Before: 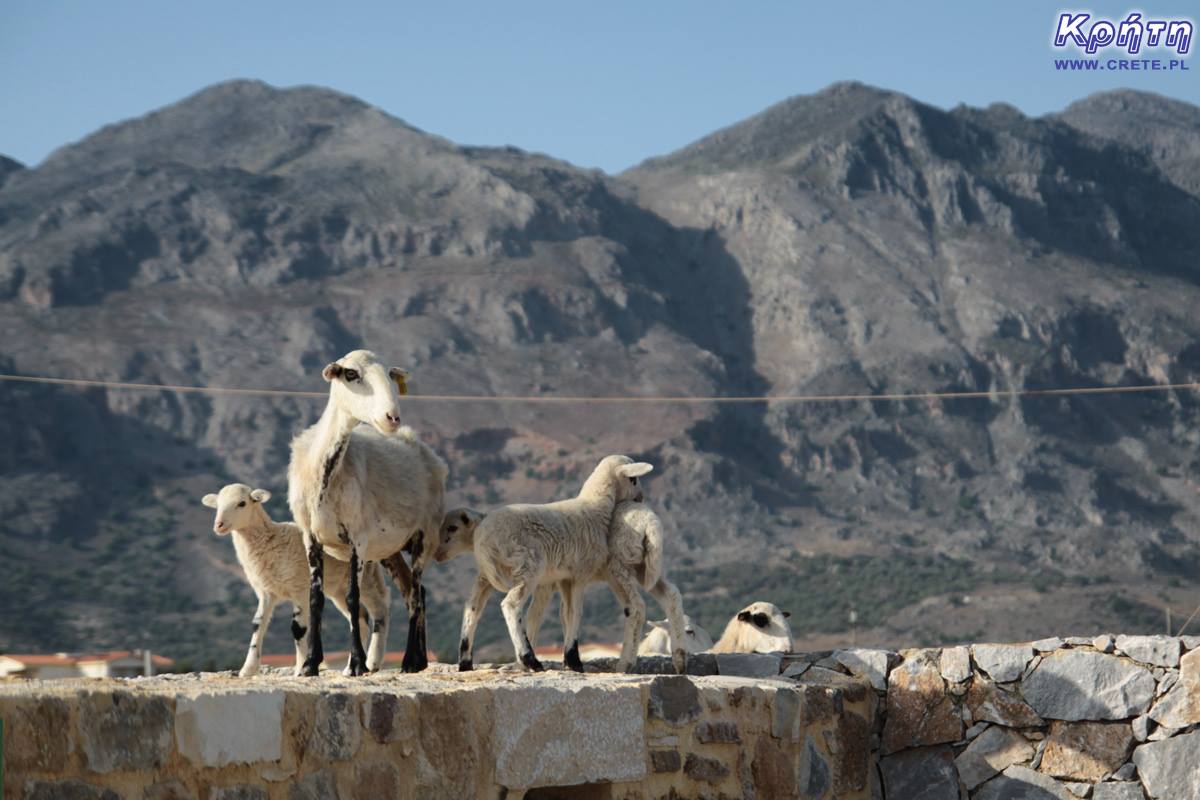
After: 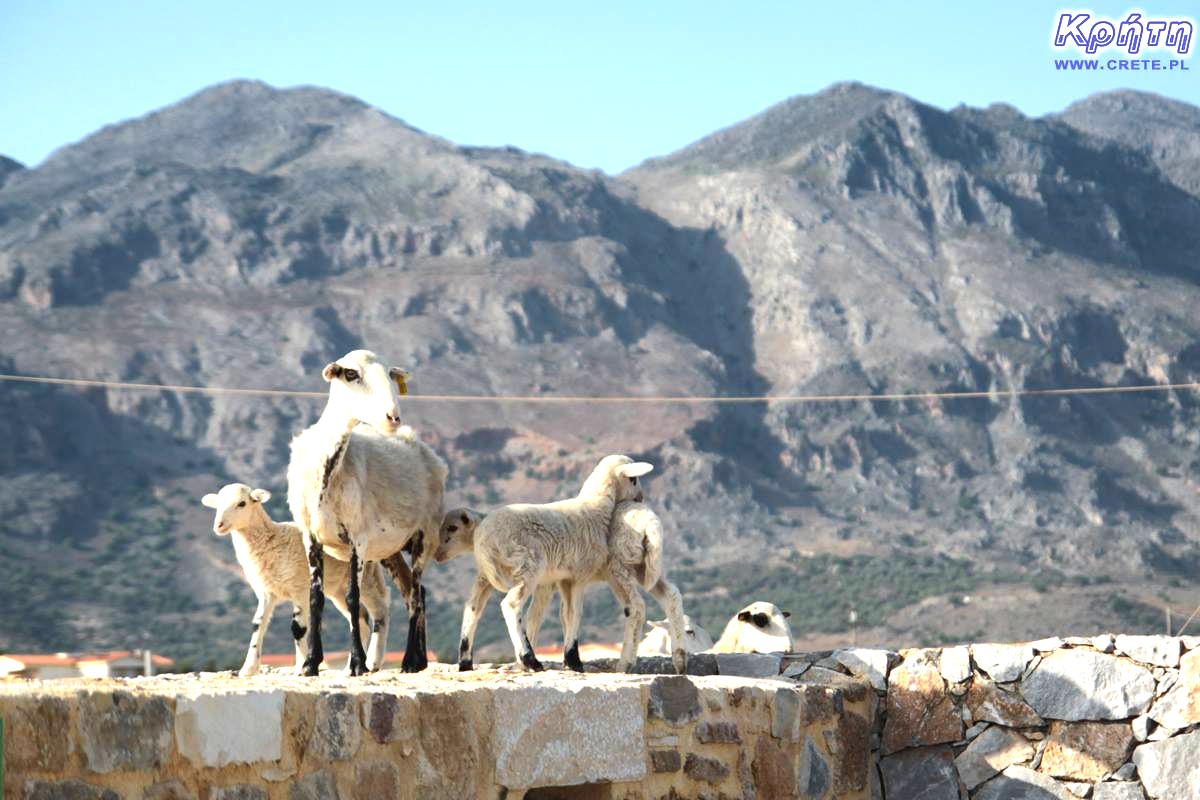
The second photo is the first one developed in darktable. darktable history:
exposure: exposure 1.15 EV, compensate highlight preservation false
color balance: output saturation 110%
